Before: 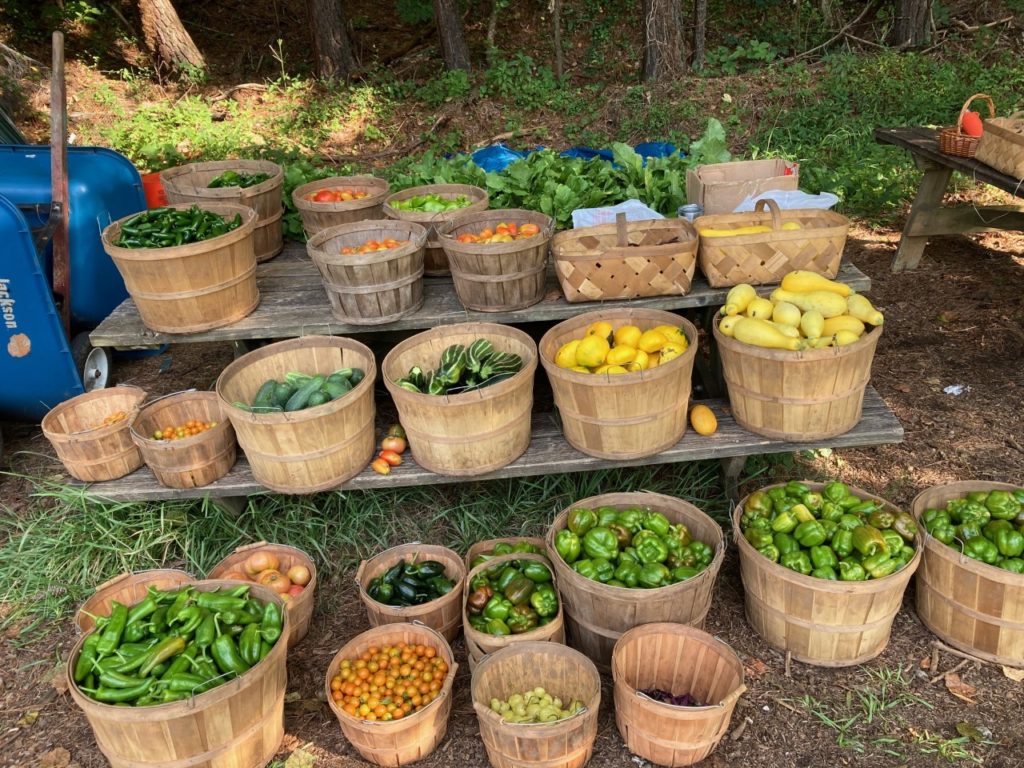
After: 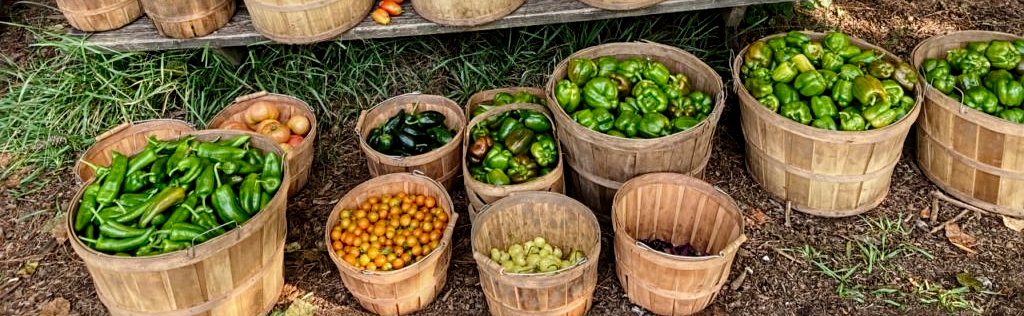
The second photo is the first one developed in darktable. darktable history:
tone curve: curves: ch0 [(0, 0) (0.068, 0.012) (0.183, 0.089) (0.341, 0.283) (0.547, 0.532) (0.828, 0.815) (1, 0.983)]; ch1 [(0, 0) (0.23, 0.166) (0.34, 0.308) (0.371, 0.337) (0.429, 0.411) (0.477, 0.462) (0.499, 0.498) (0.529, 0.537) (0.559, 0.582) (0.743, 0.798) (1, 1)]; ch2 [(0, 0) (0.431, 0.414) (0.498, 0.503) (0.524, 0.528) (0.568, 0.546) (0.6, 0.597) (0.634, 0.645) (0.728, 0.742) (1, 1)], preserve colors none
local contrast: on, module defaults
sharpen: radius 2.48, amount 0.334
crop and rotate: top 58.657%, bottom 0.147%
